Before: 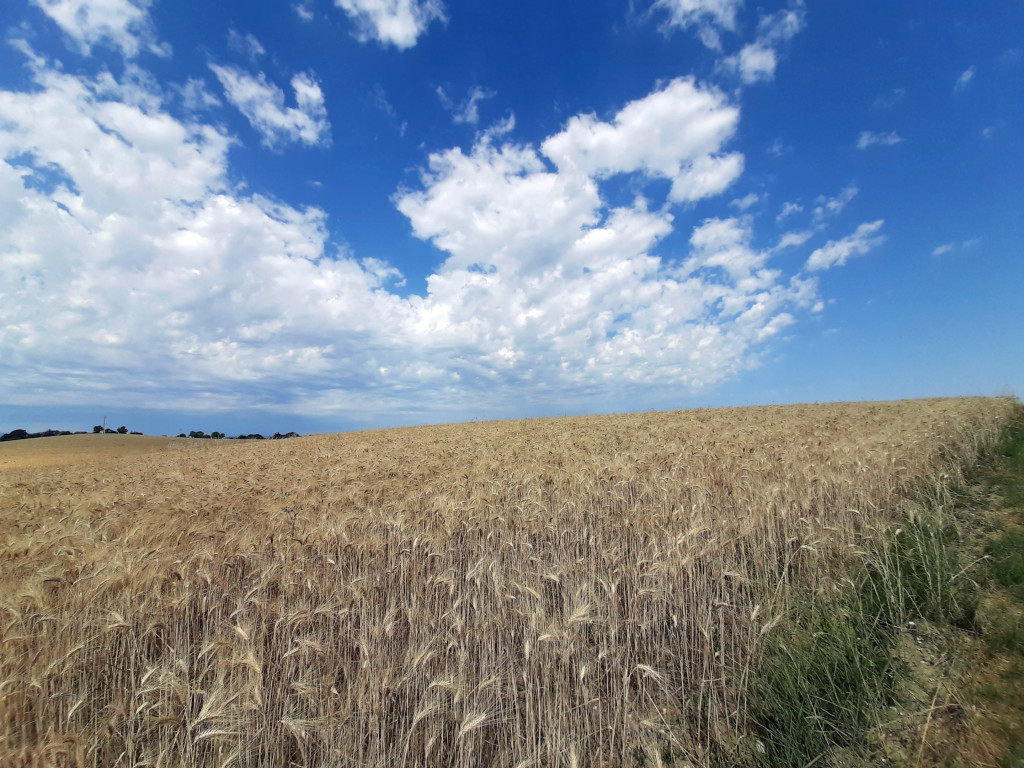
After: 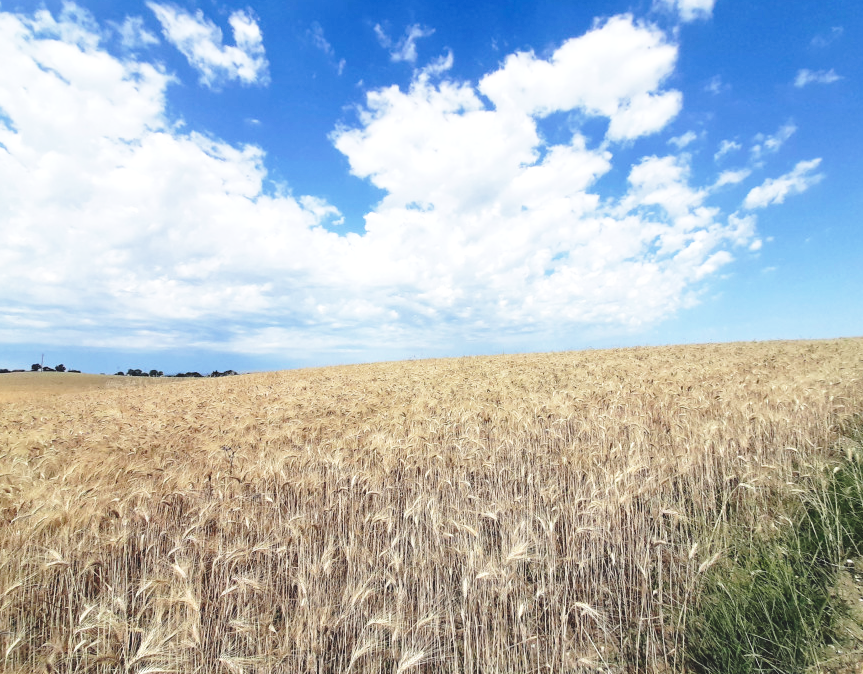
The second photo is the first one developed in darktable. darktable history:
base curve: curves: ch0 [(0, 0) (0.04, 0.03) (0.133, 0.232) (0.448, 0.748) (0.843, 0.968) (1, 1)], preserve colors none
crop: left 6.113%, top 8.159%, right 9.548%, bottom 4.03%
local contrast: highlights 106%, shadows 100%, detail 119%, midtone range 0.2
exposure: black level correction -0.026, compensate exposure bias true, compensate highlight preservation false
